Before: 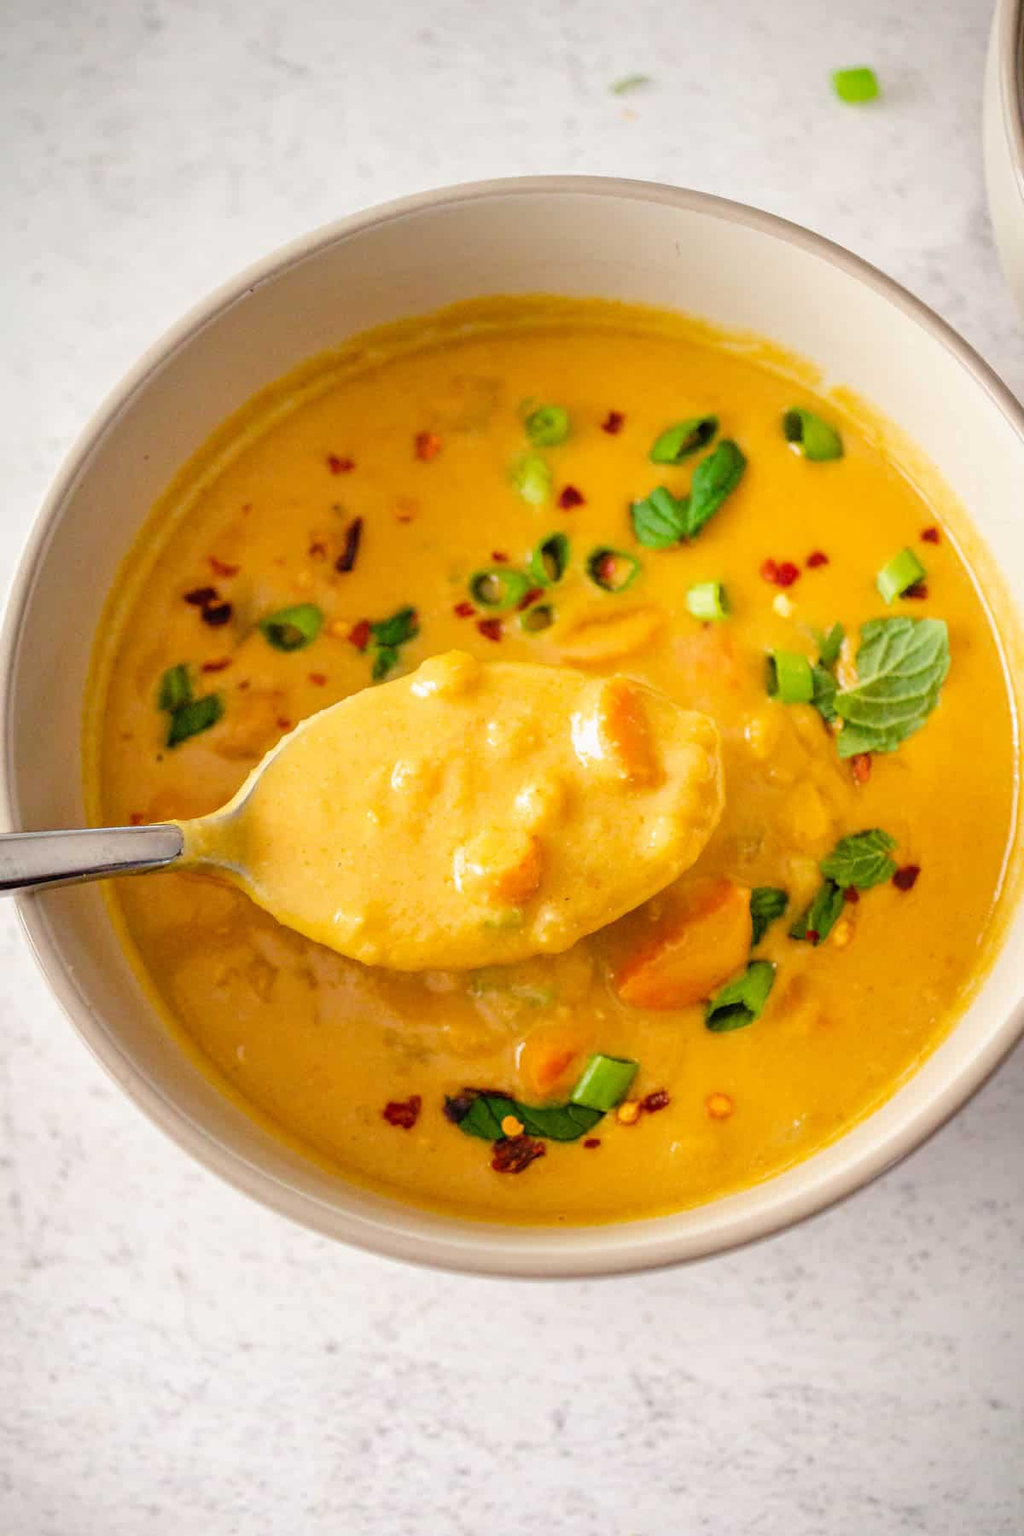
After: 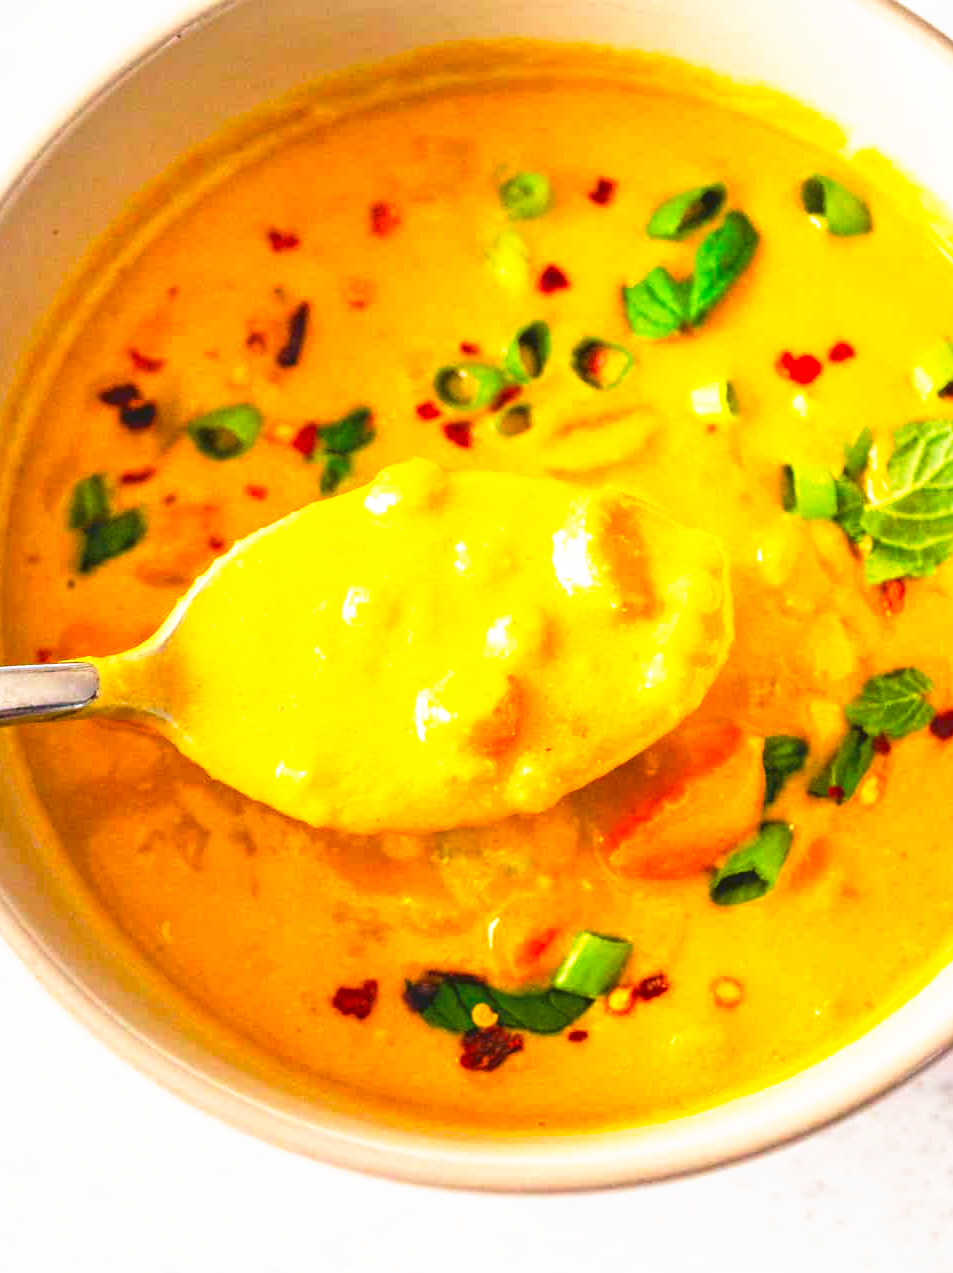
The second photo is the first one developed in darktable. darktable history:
tone curve: curves: ch0 [(0, 0) (0.003, 0.116) (0.011, 0.116) (0.025, 0.113) (0.044, 0.114) (0.069, 0.118) (0.1, 0.137) (0.136, 0.171) (0.177, 0.213) (0.224, 0.259) (0.277, 0.316) (0.335, 0.381) (0.399, 0.458) (0.468, 0.548) (0.543, 0.654) (0.623, 0.775) (0.709, 0.895) (0.801, 0.972) (0.898, 0.991) (1, 1)], preserve colors none
color balance: output saturation 120%
crop: left 9.712%, top 16.928%, right 10.845%, bottom 12.332%
